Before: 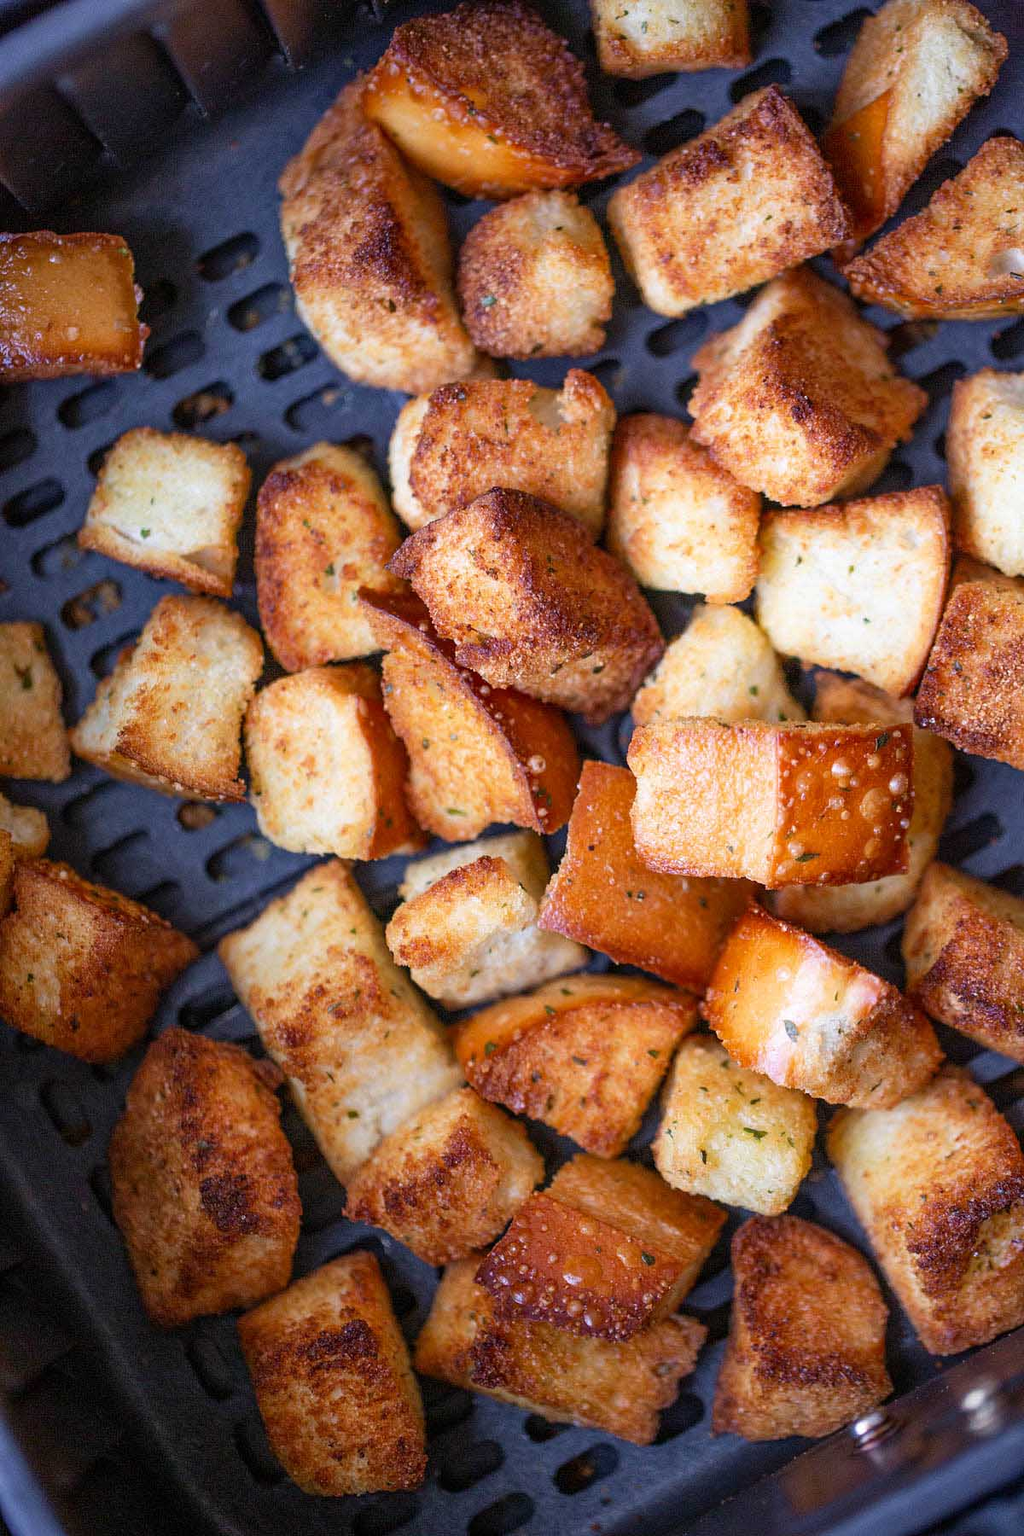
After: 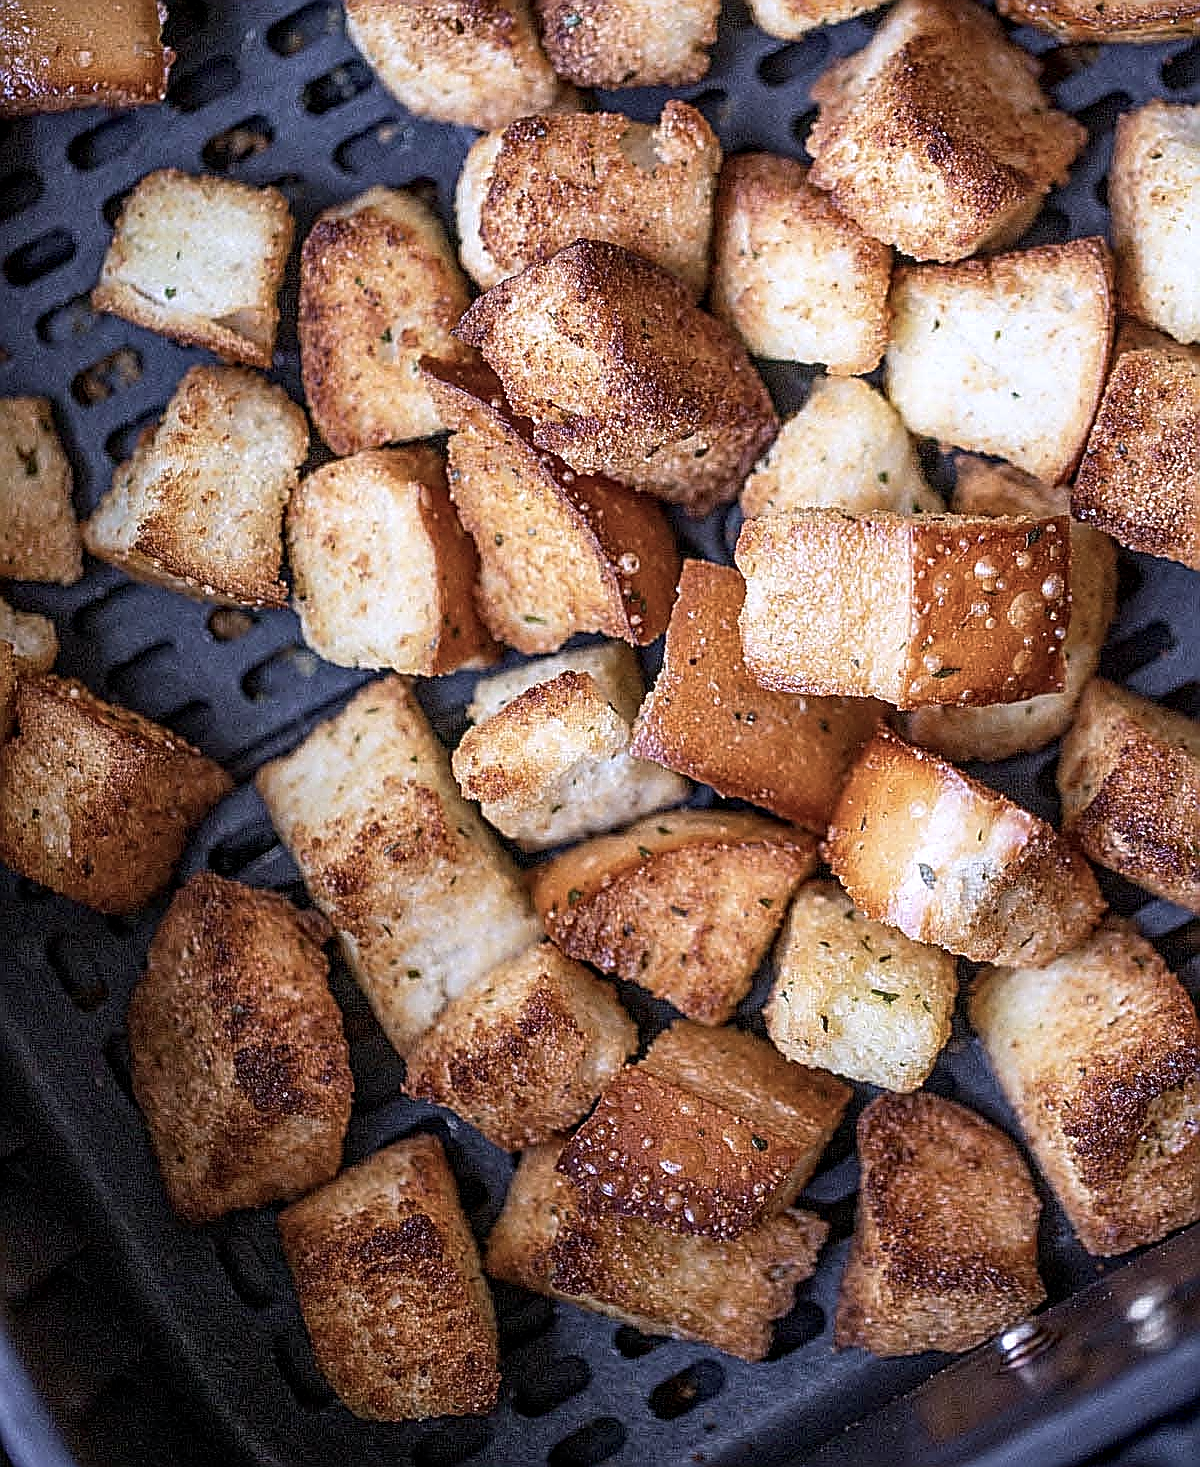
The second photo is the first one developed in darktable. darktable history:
sharpen: amount 1.877
crop and rotate: top 18.489%
contrast brightness saturation: contrast 0.101, saturation -0.281
color calibration: illuminant as shot in camera, x 0.358, y 0.373, temperature 4628.91 K
local contrast: on, module defaults
